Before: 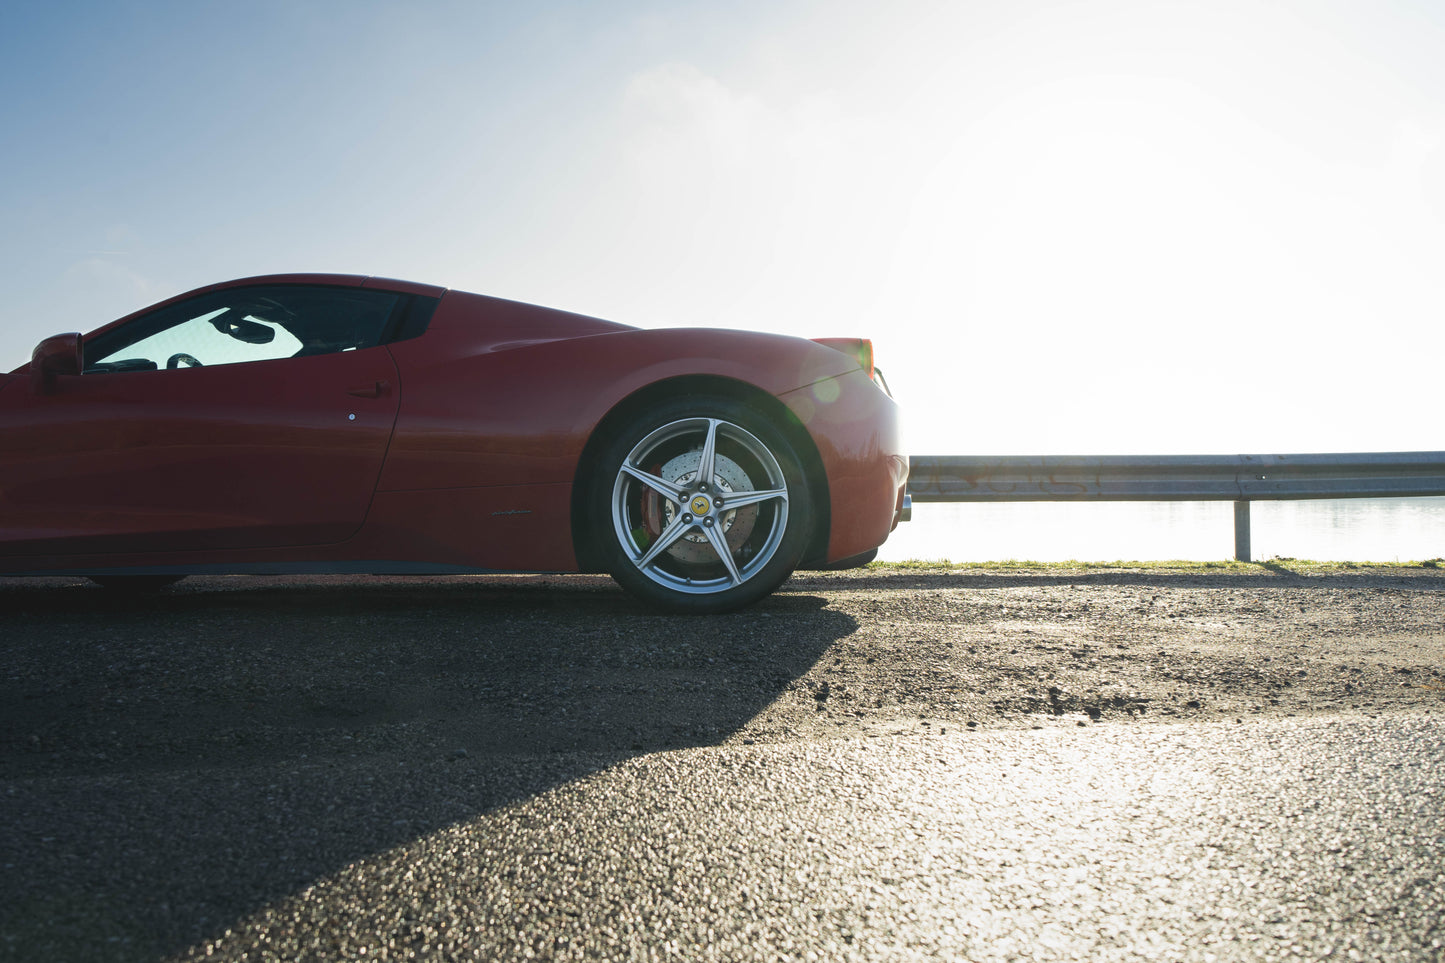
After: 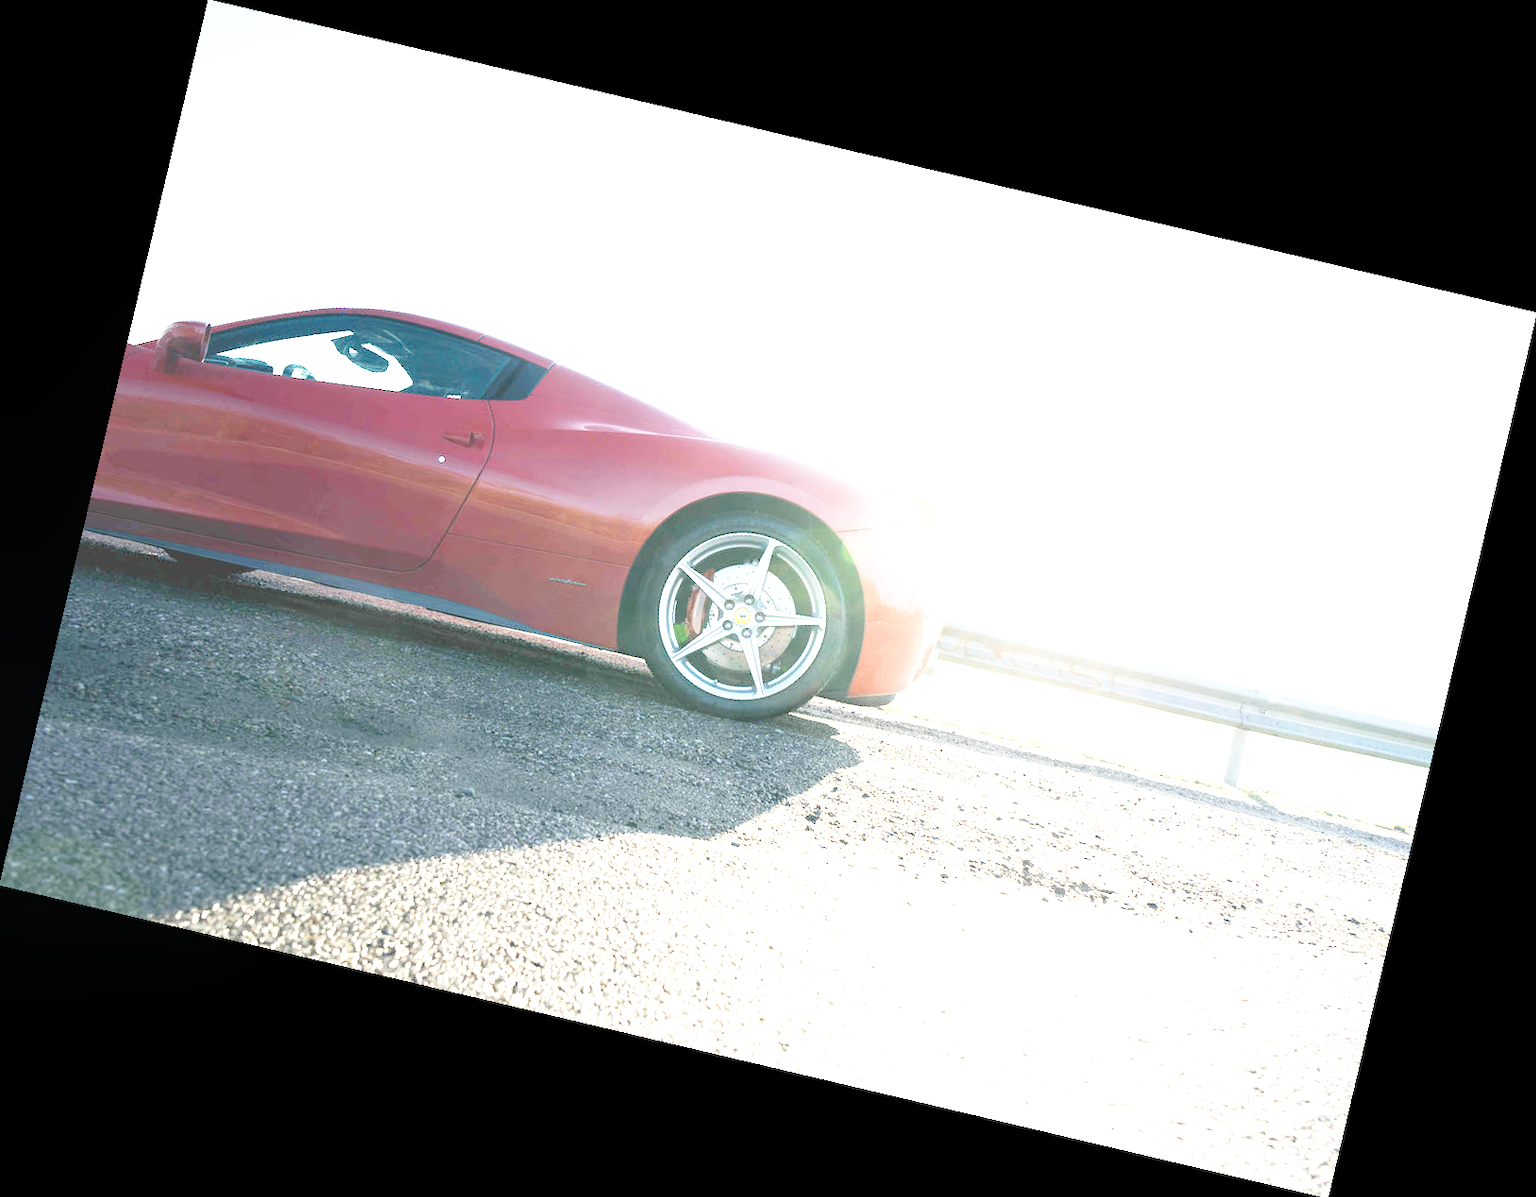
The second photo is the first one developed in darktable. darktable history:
exposure: exposure 2 EV, compensate highlight preservation false
rotate and perspective: rotation 13.27°, automatic cropping off
white balance: red 1, blue 1
base curve: curves: ch0 [(0, 0) (0.028, 0.03) (0.105, 0.232) (0.387, 0.748) (0.754, 0.968) (1, 1)], fusion 1, exposure shift 0.576, preserve colors none
